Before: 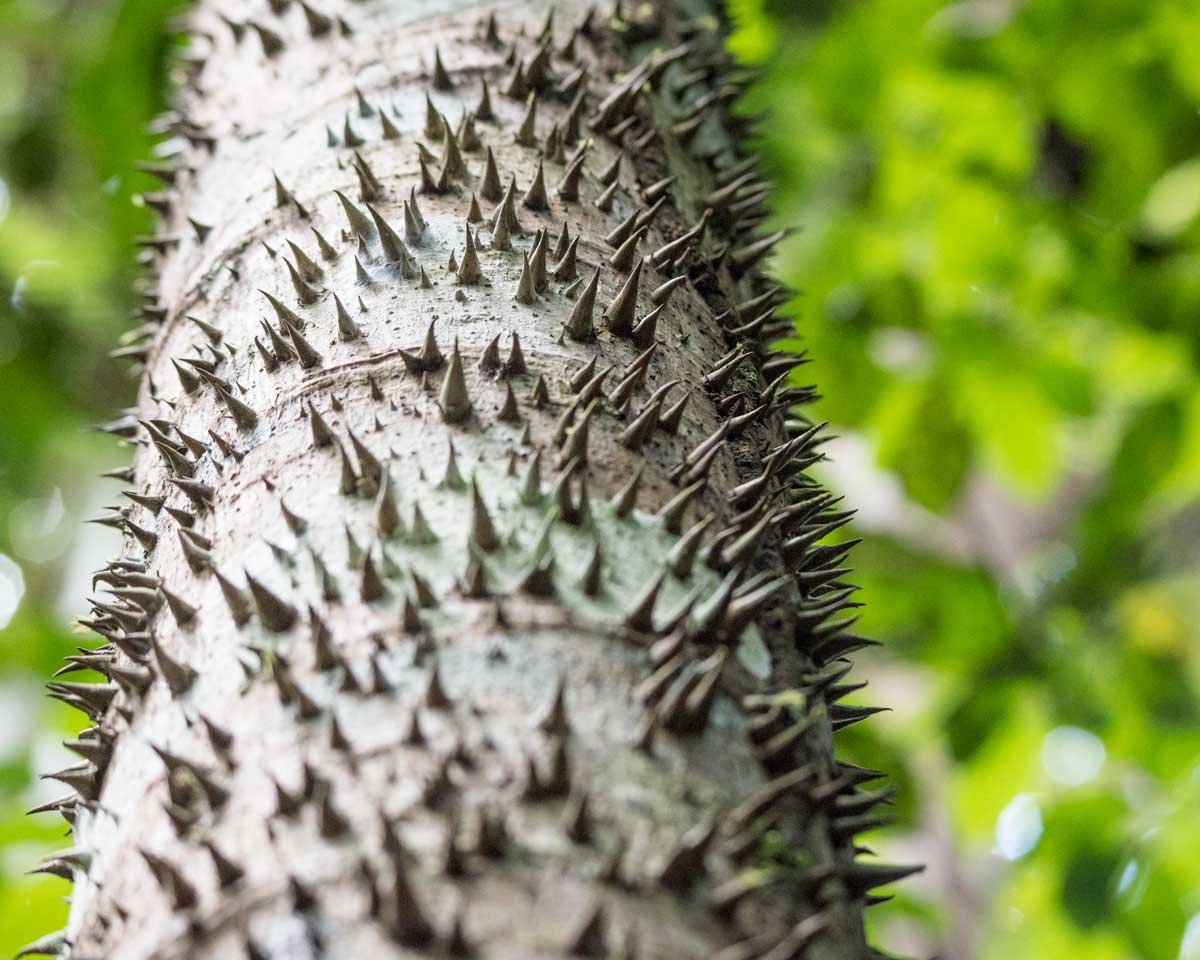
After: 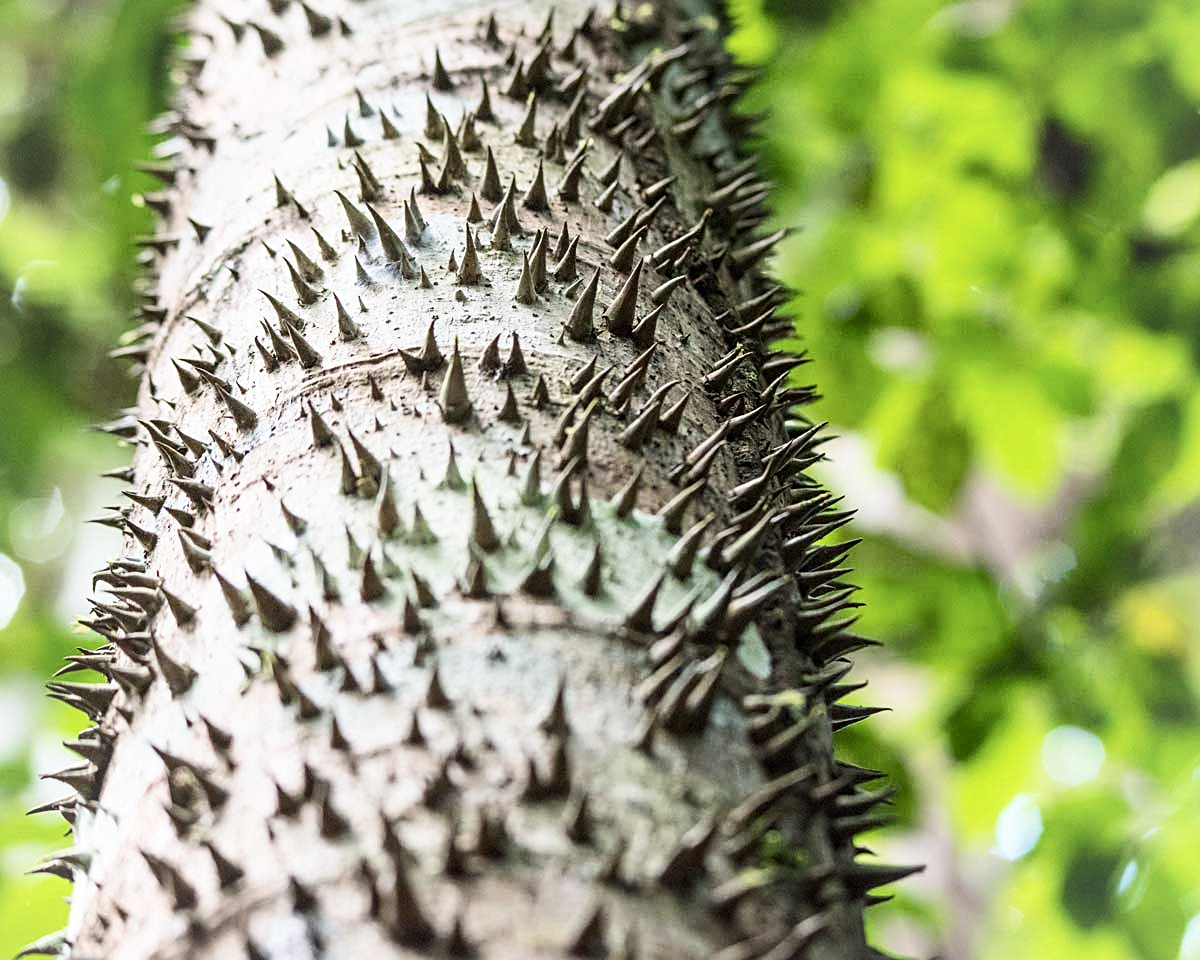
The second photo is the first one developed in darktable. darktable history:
sharpen: on, module defaults
contrast brightness saturation: contrast 0.237, brightness 0.094
vignetting: brightness 0.051, saturation 0.001
